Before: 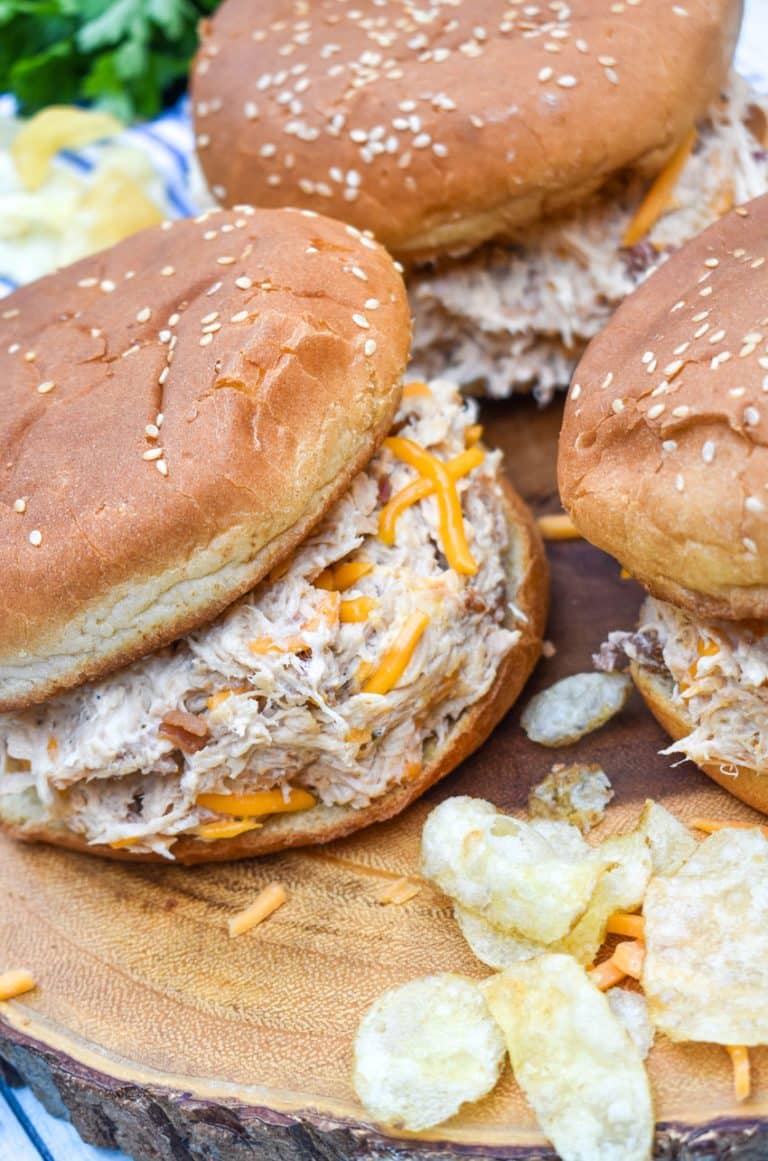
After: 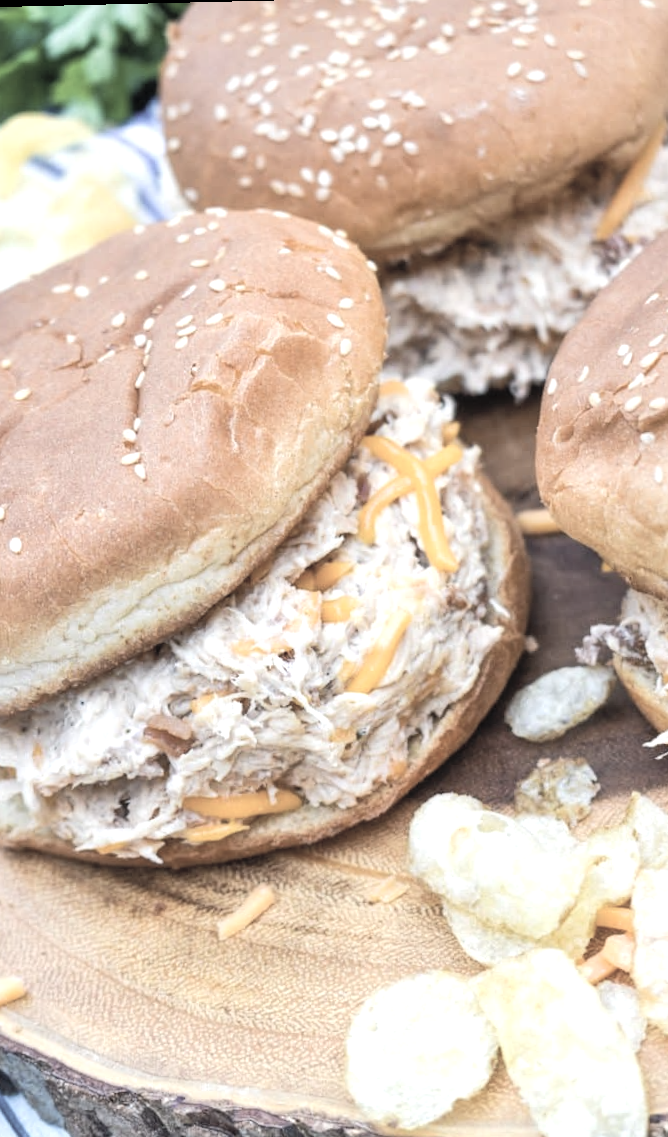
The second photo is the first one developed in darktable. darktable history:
crop and rotate: angle 1.36°, left 4.193%, top 0.886%, right 11.72%, bottom 2.671%
contrast brightness saturation: brightness 0.188, saturation -0.513
tone equalizer: -8 EV -0.402 EV, -7 EV -0.422 EV, -6 EV -0.31 EV, -5 EV -0.241 EV, -3 EV 0.236 EV, -2 EV 0.35 EV, -1 EV 0.395 EV, +0 EV 0.426 EV, edges refinement/feathering 500, mask exposure compensation -1.57 EV, preserve details no
